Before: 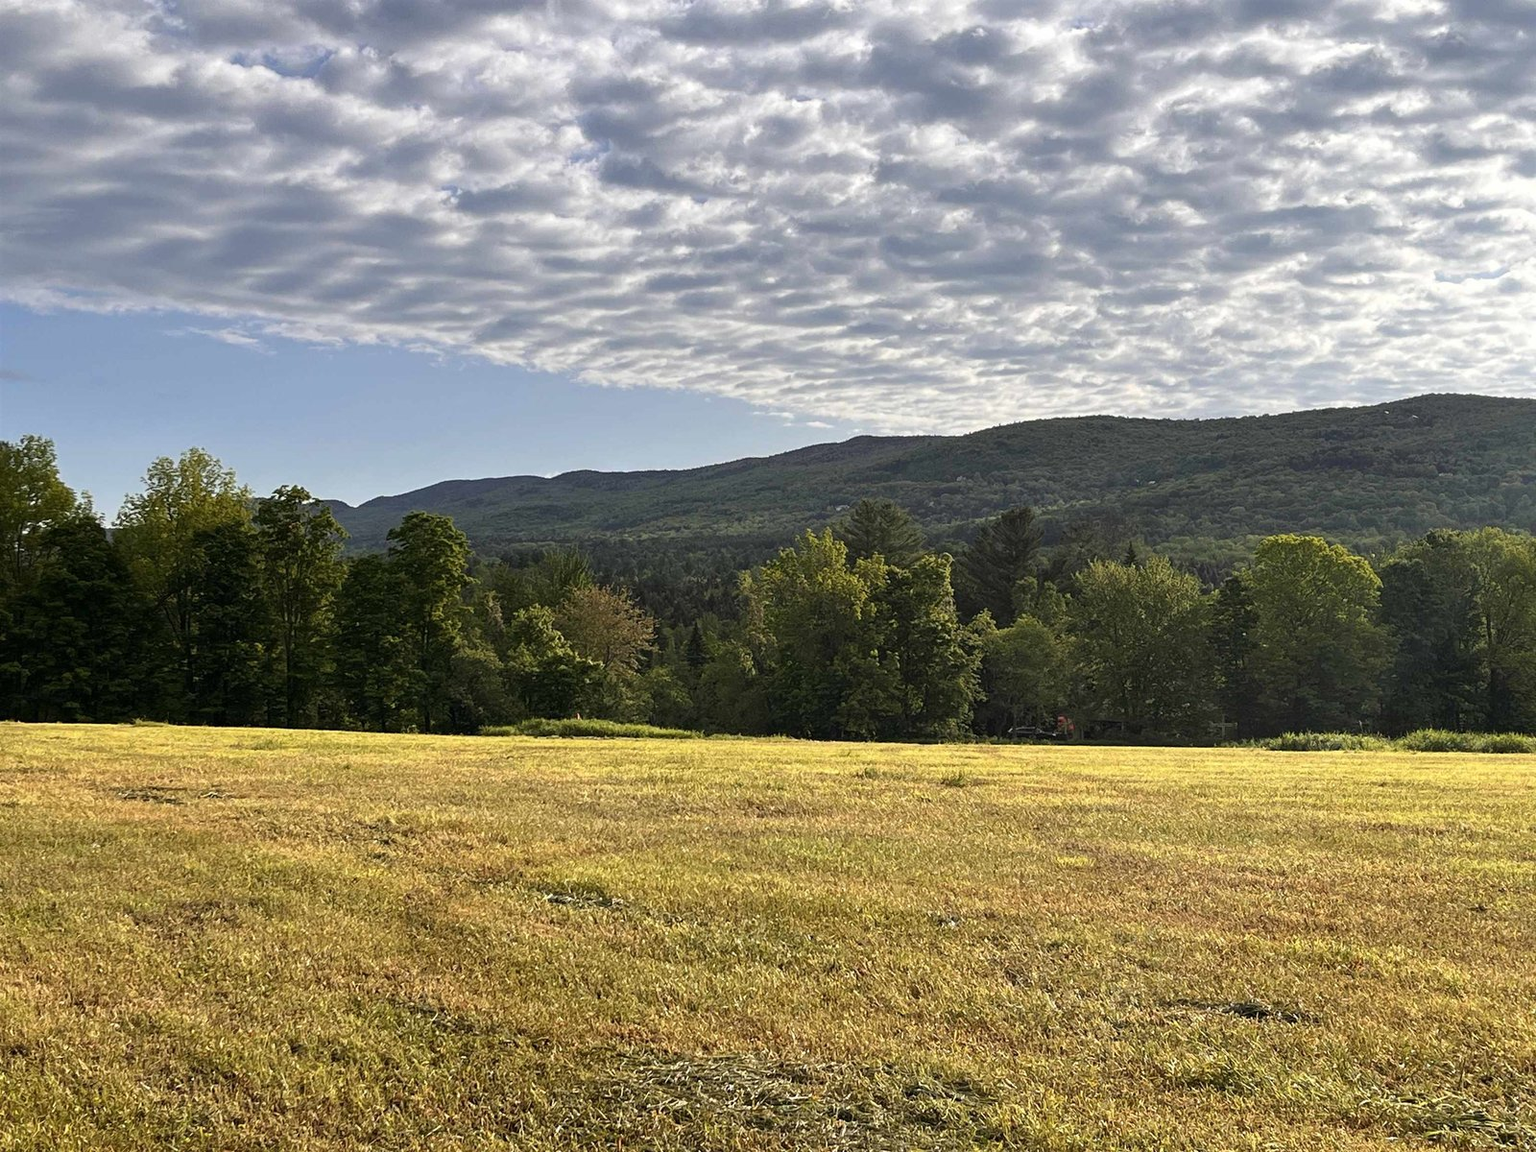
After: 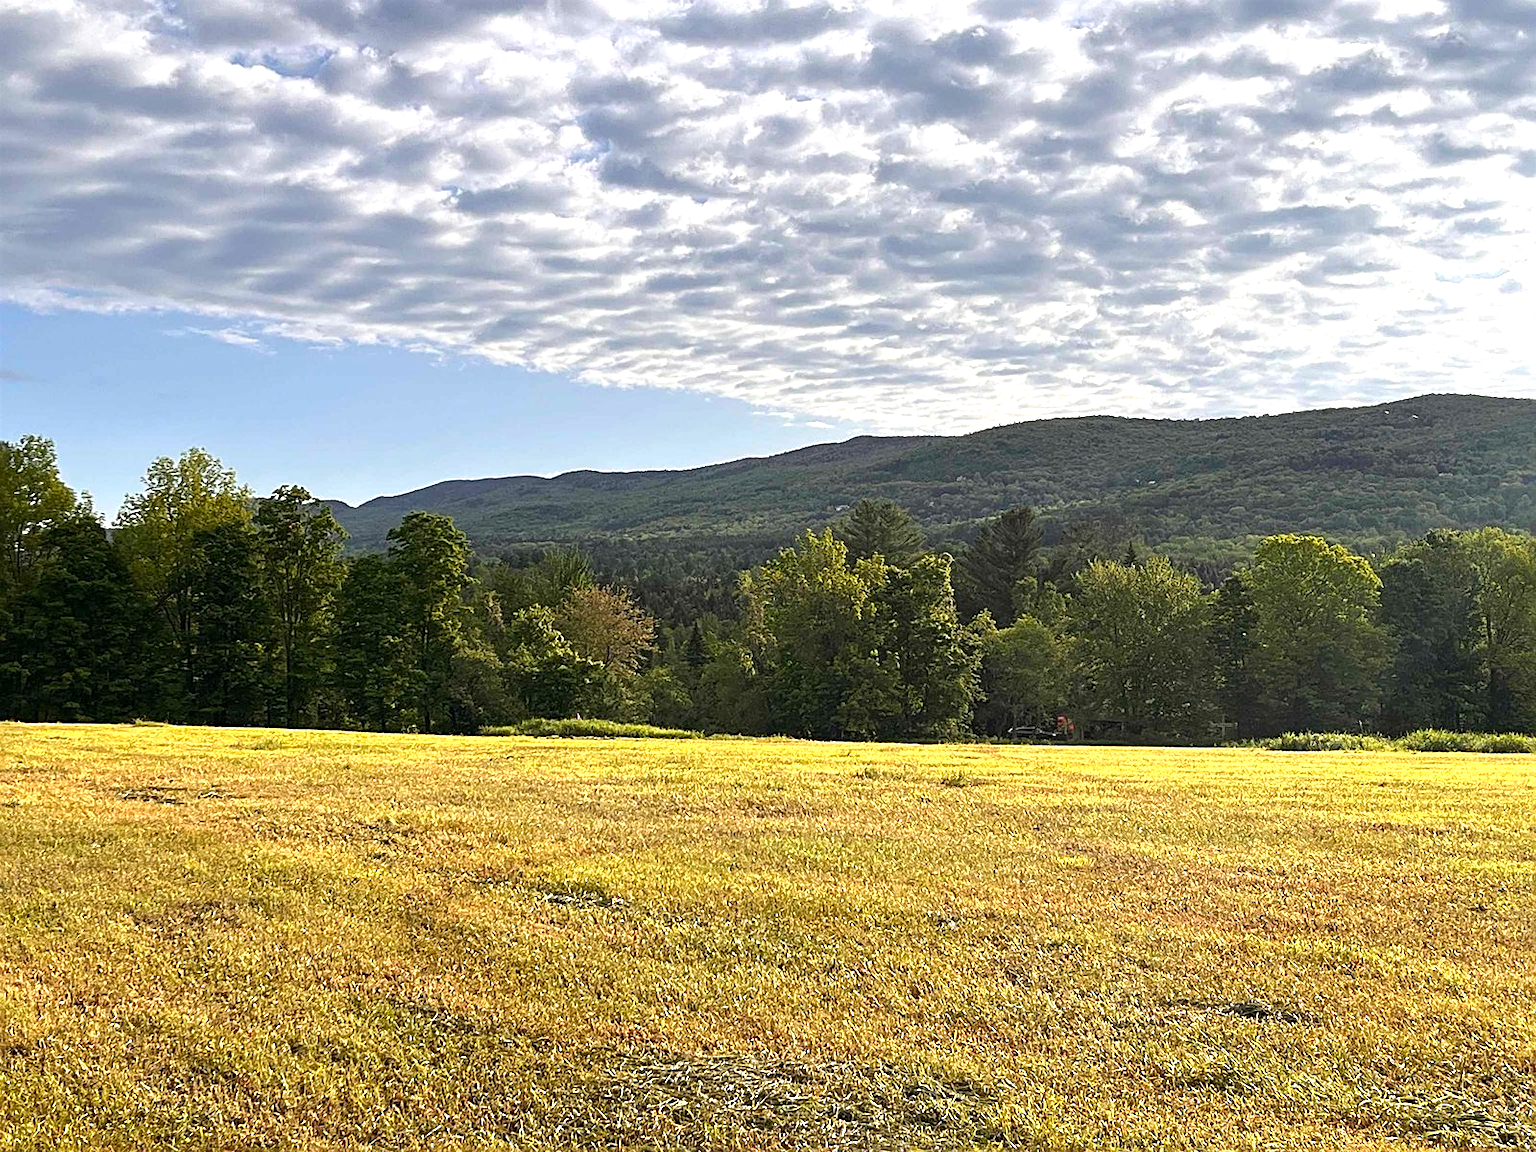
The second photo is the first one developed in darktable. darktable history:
white balance: emerald 1
exposure: exposure 0.566 EV, compensate highlight preservation false
sharpen: on, module defaults
